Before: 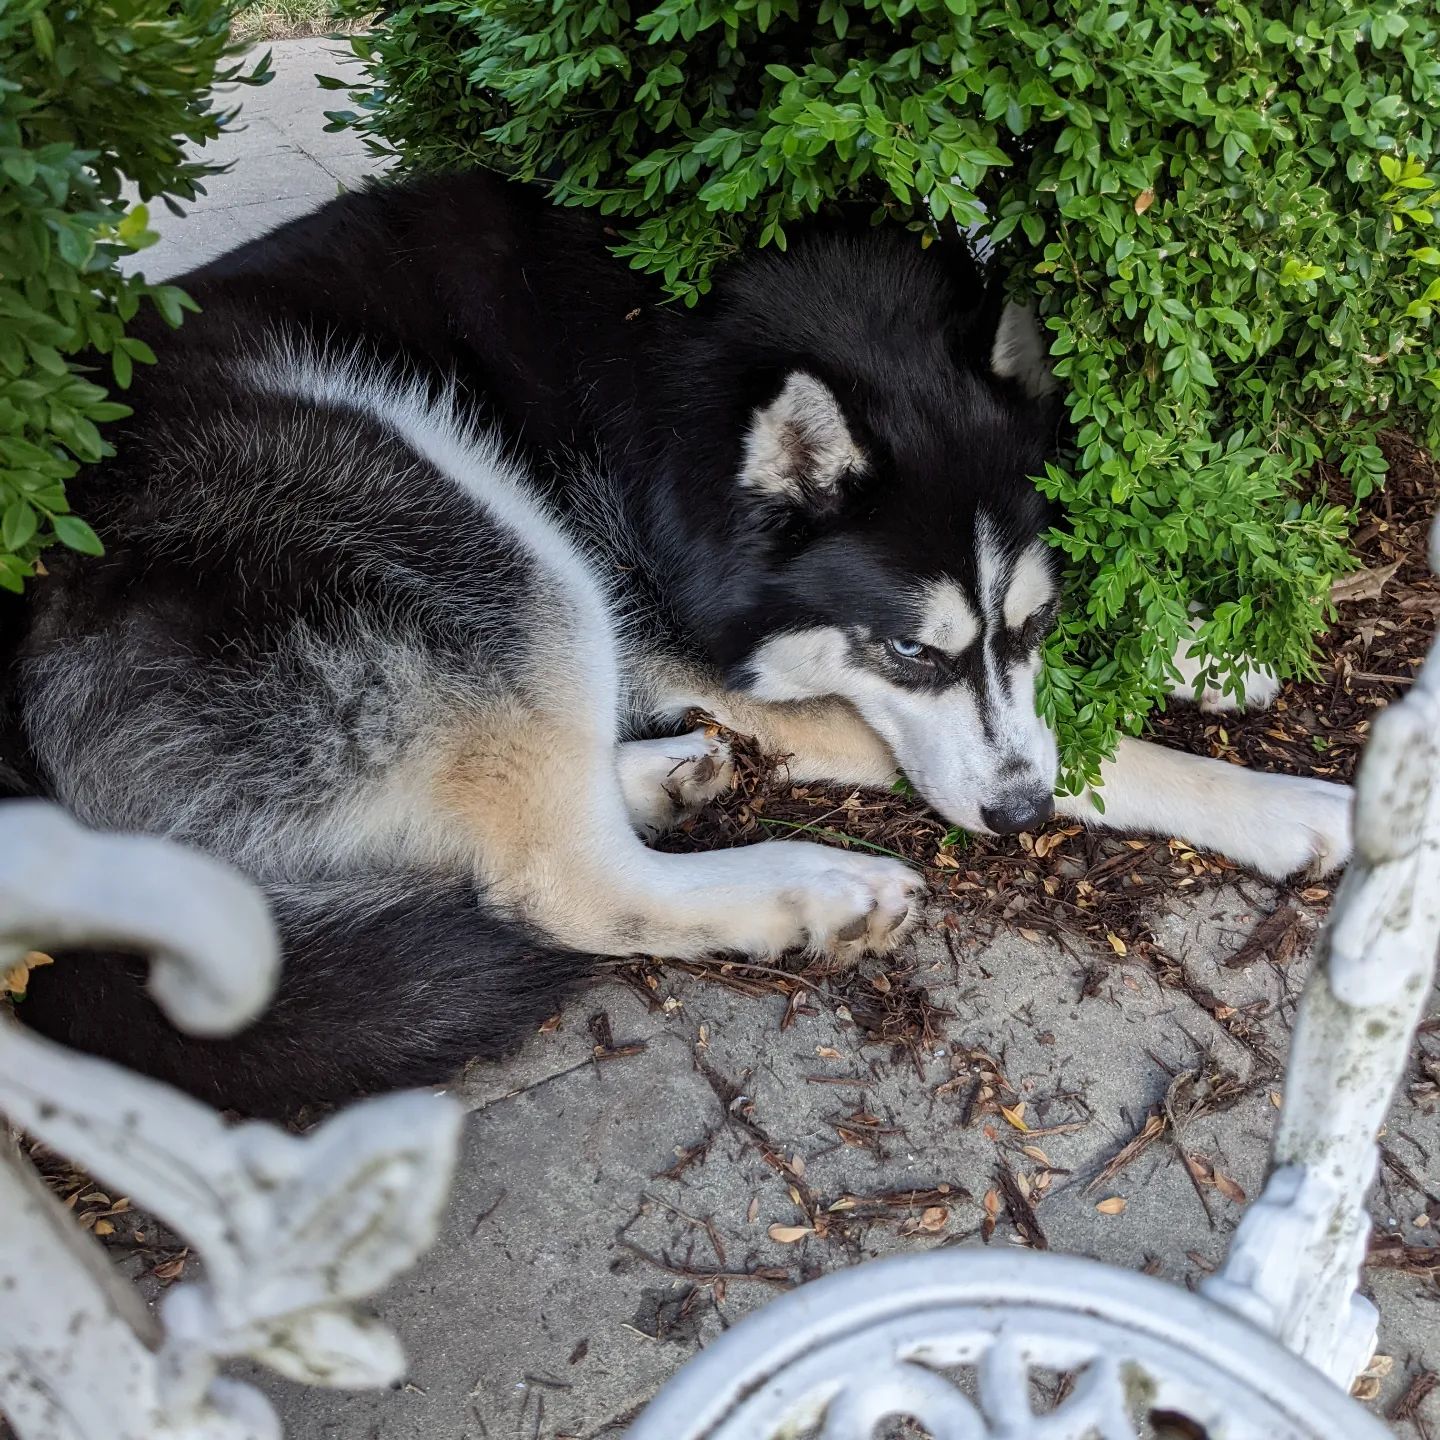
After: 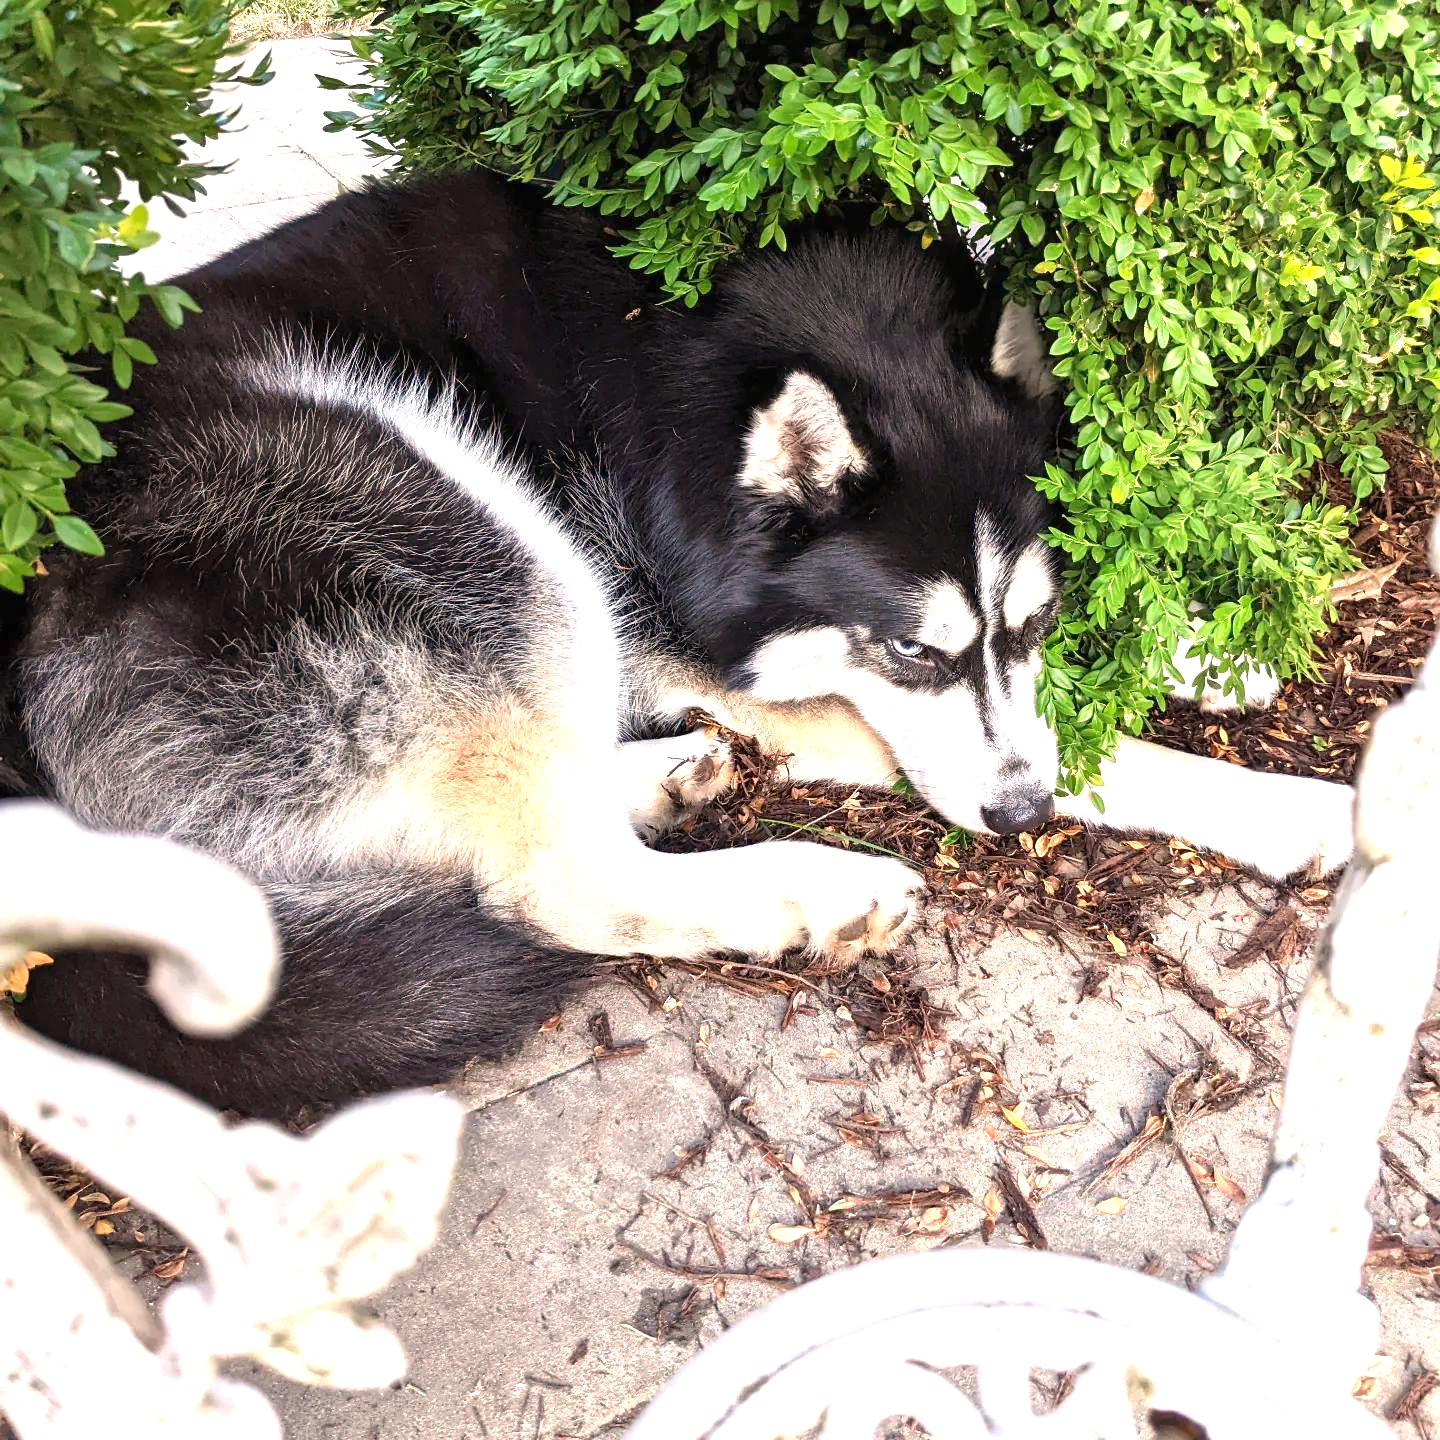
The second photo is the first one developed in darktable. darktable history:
exposure: black level correction 0, exposure 1.45 EV, compensate exposure bias true, compensate highlight preservation false
white balance: red 1.127, blue 0.943
